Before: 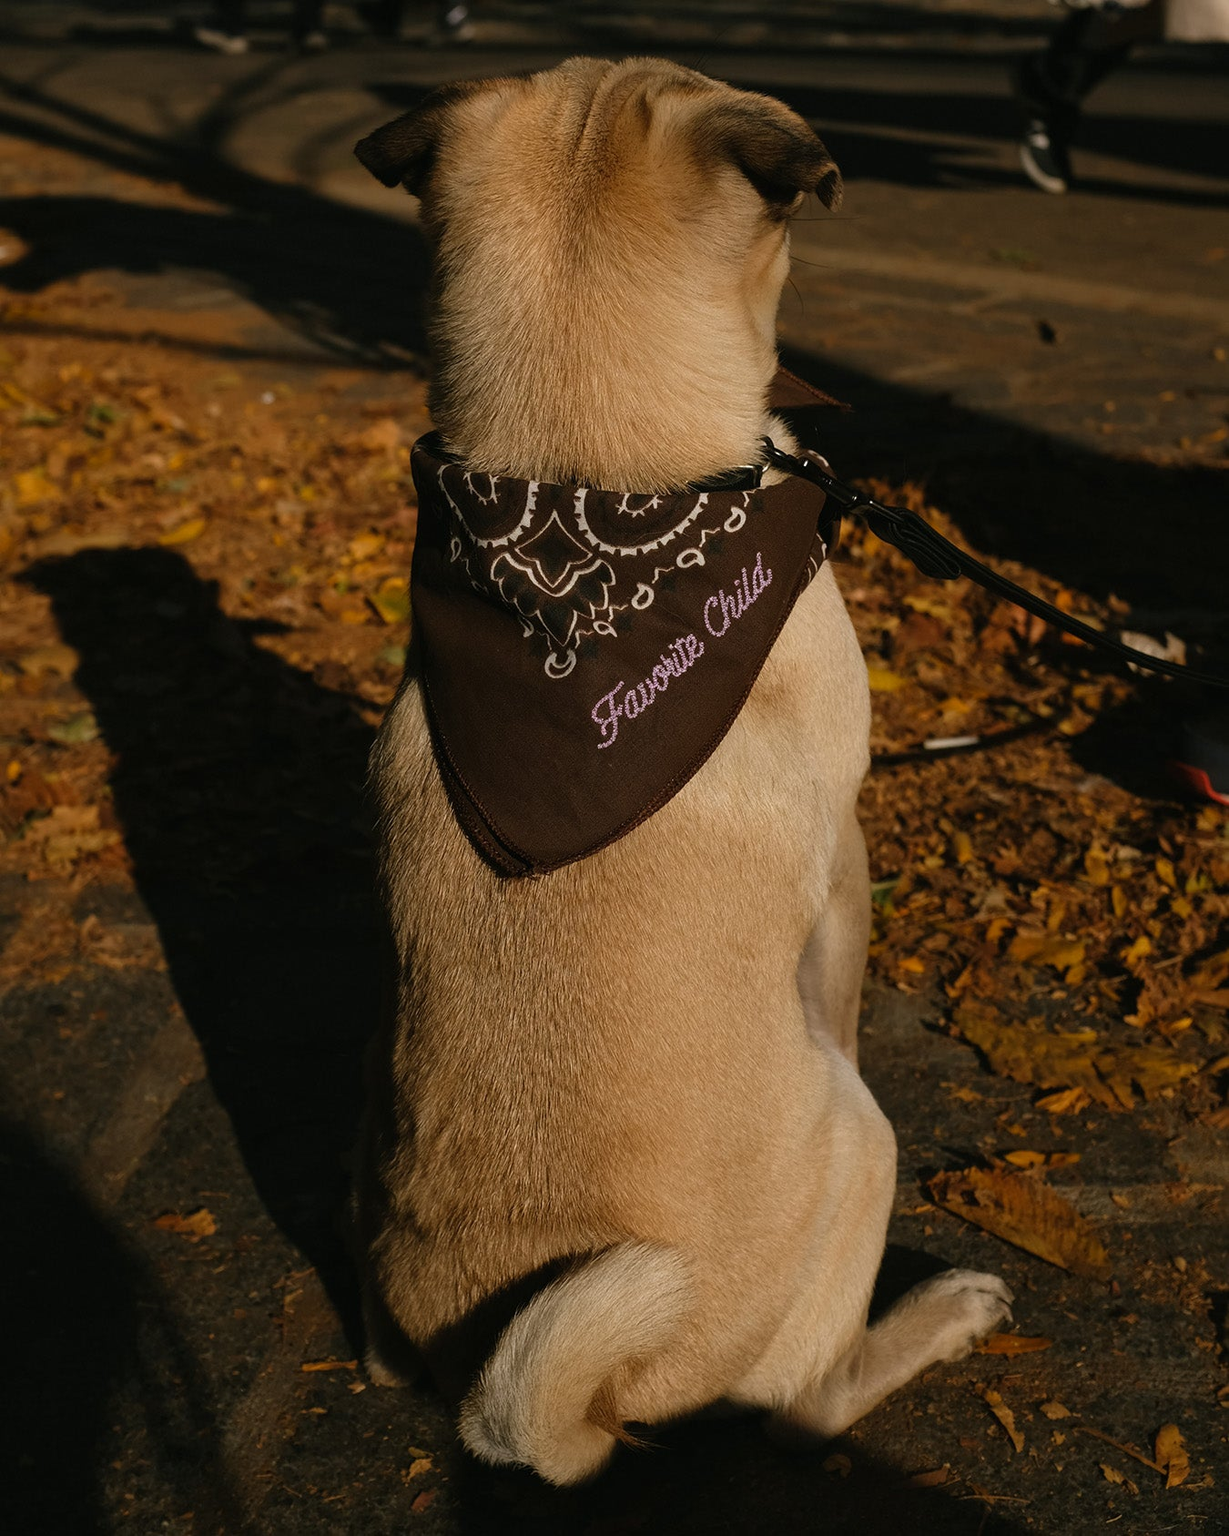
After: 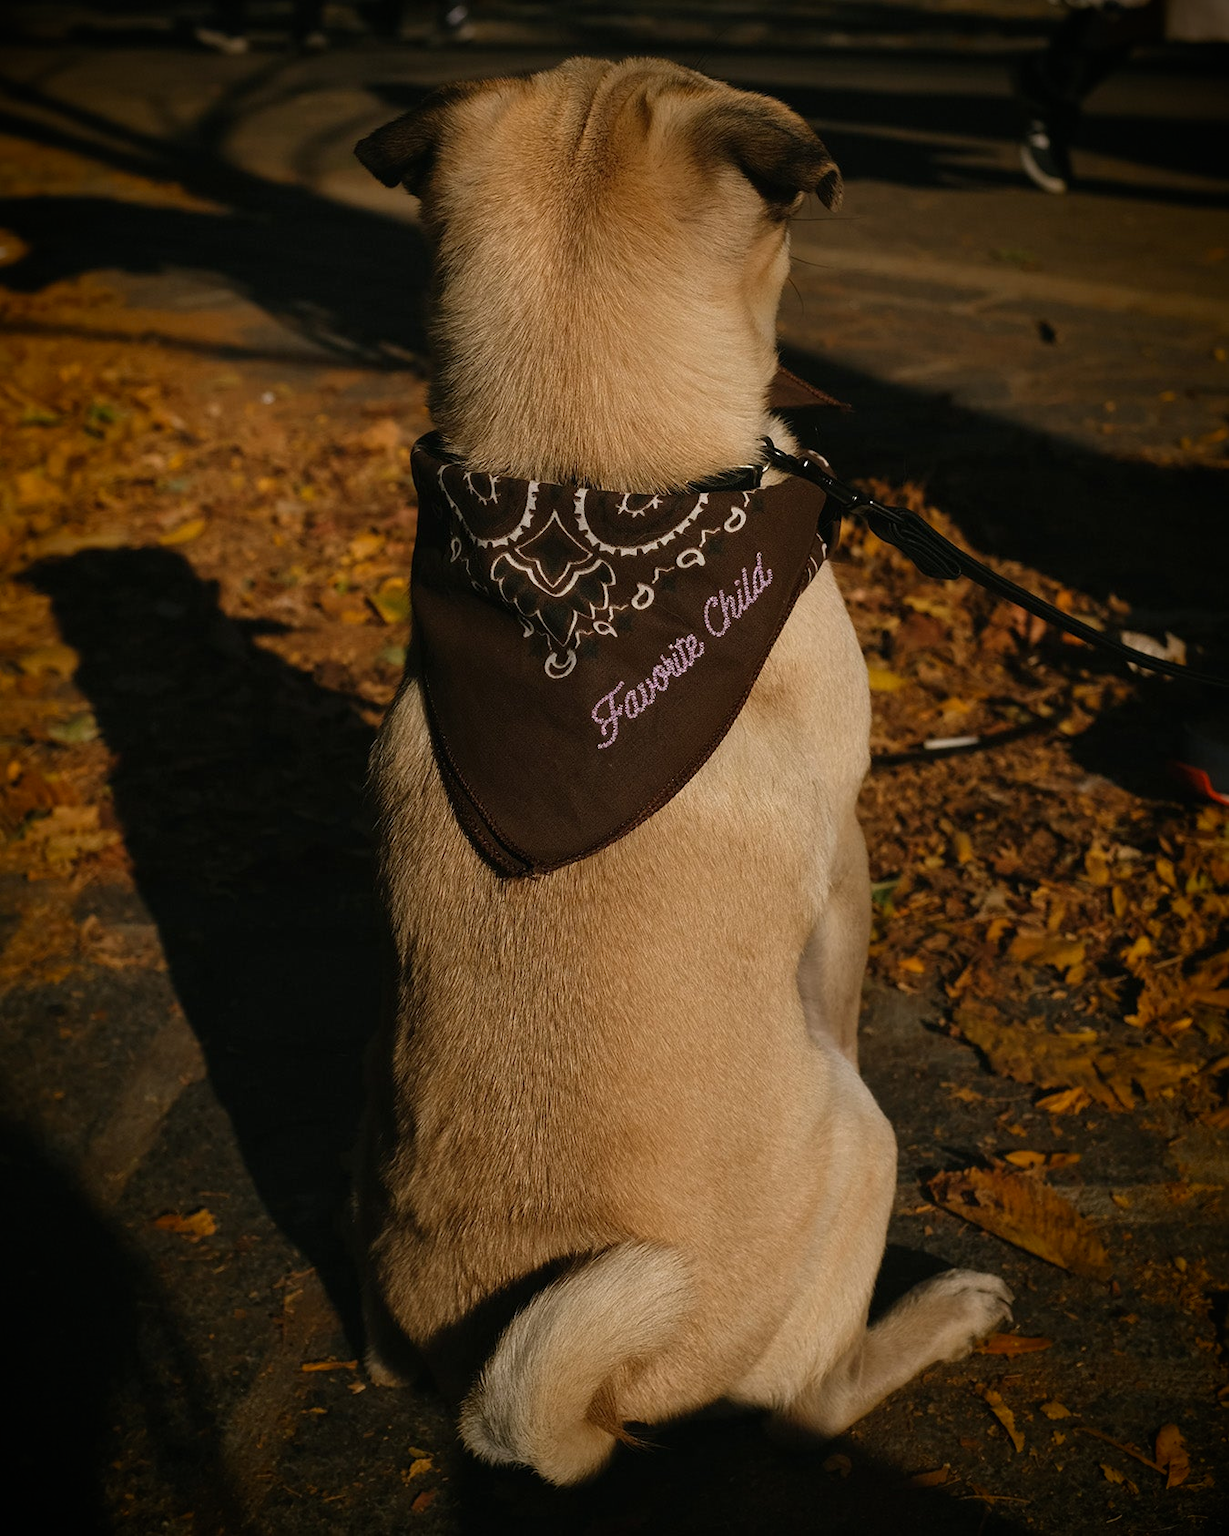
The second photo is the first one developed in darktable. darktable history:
vignetting: fall-off radius 69.19%, brightness -0.996, saturation 0.496, automatic ratio true
